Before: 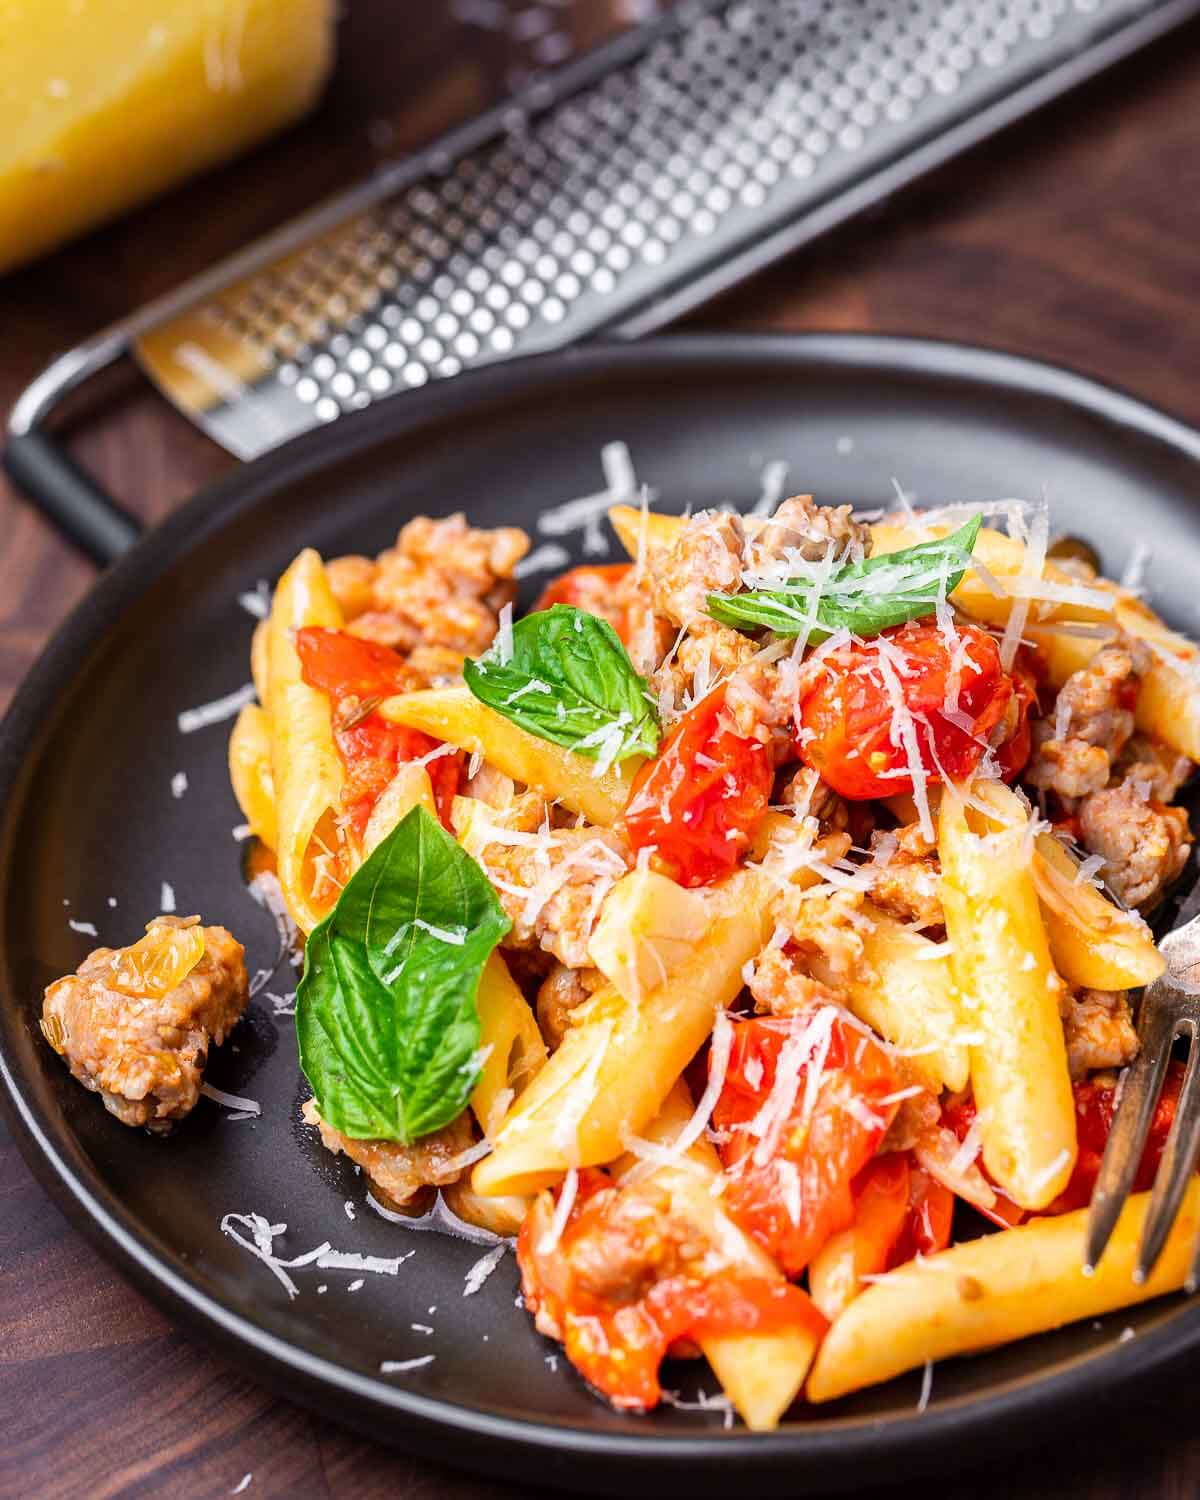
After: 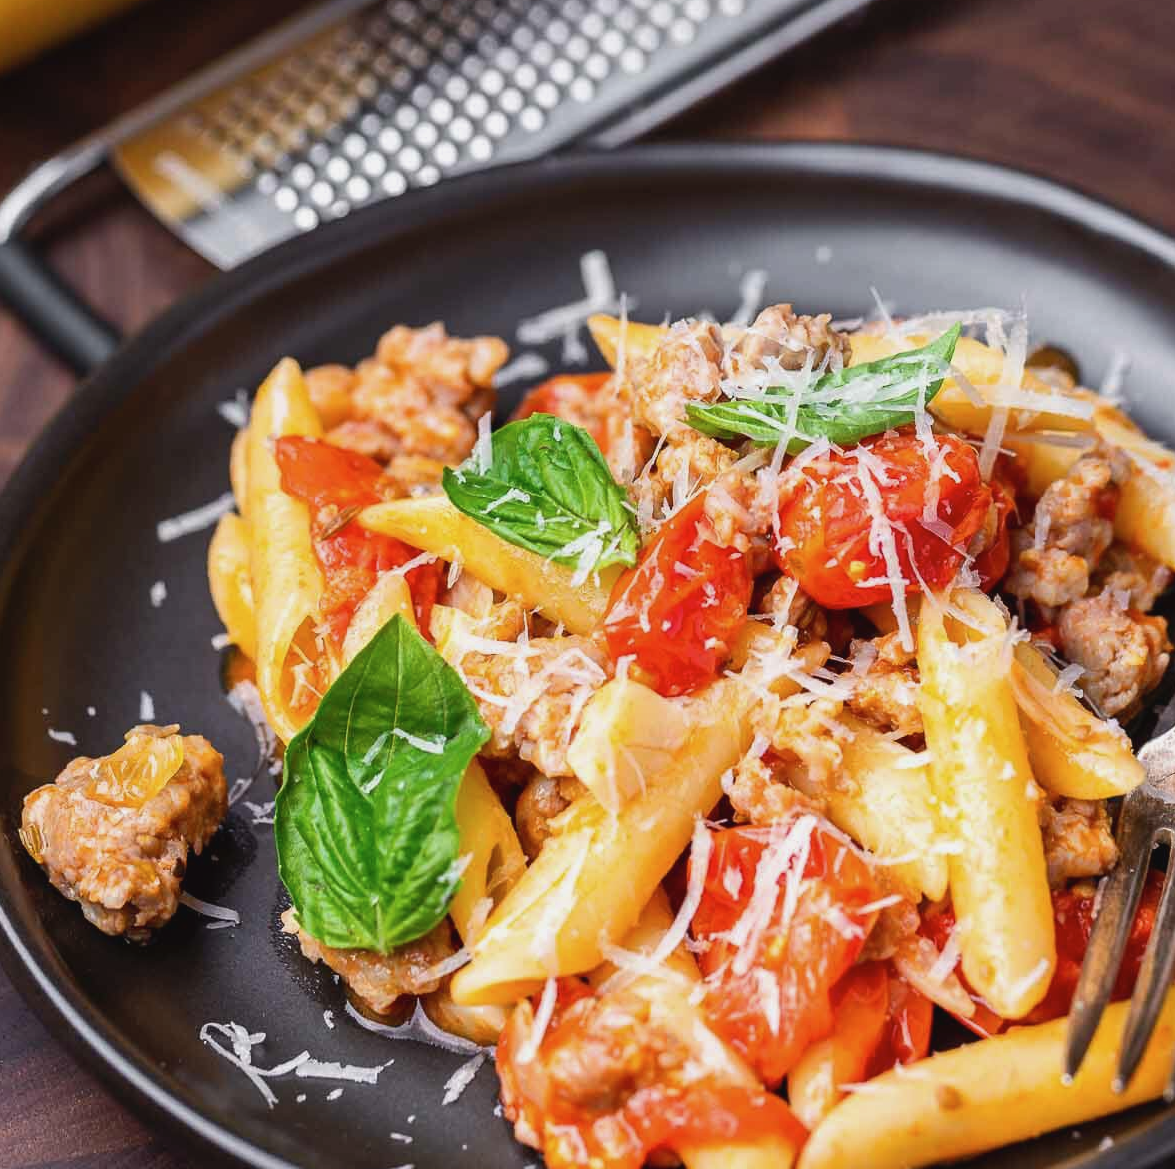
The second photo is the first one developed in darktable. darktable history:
crop and rotate: left 1.814%, top 12.818%, right 0.25%, bottom 9.225%
contrast brightness saturation: contrast -0.08, brightness -0.04, saturation -0.11
